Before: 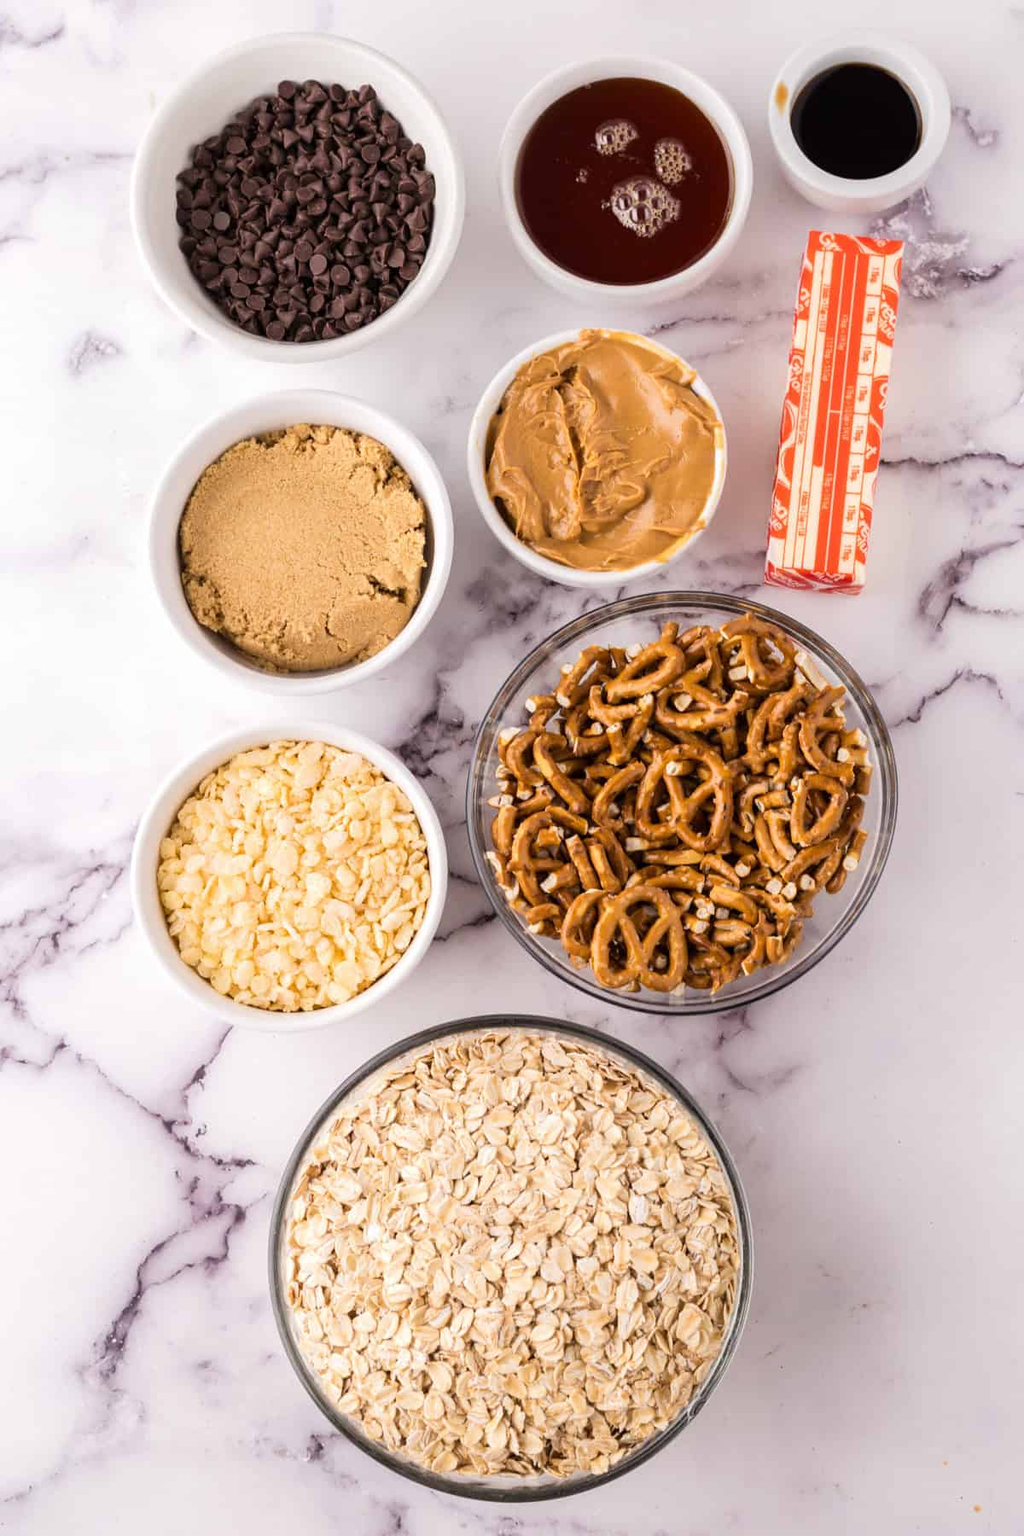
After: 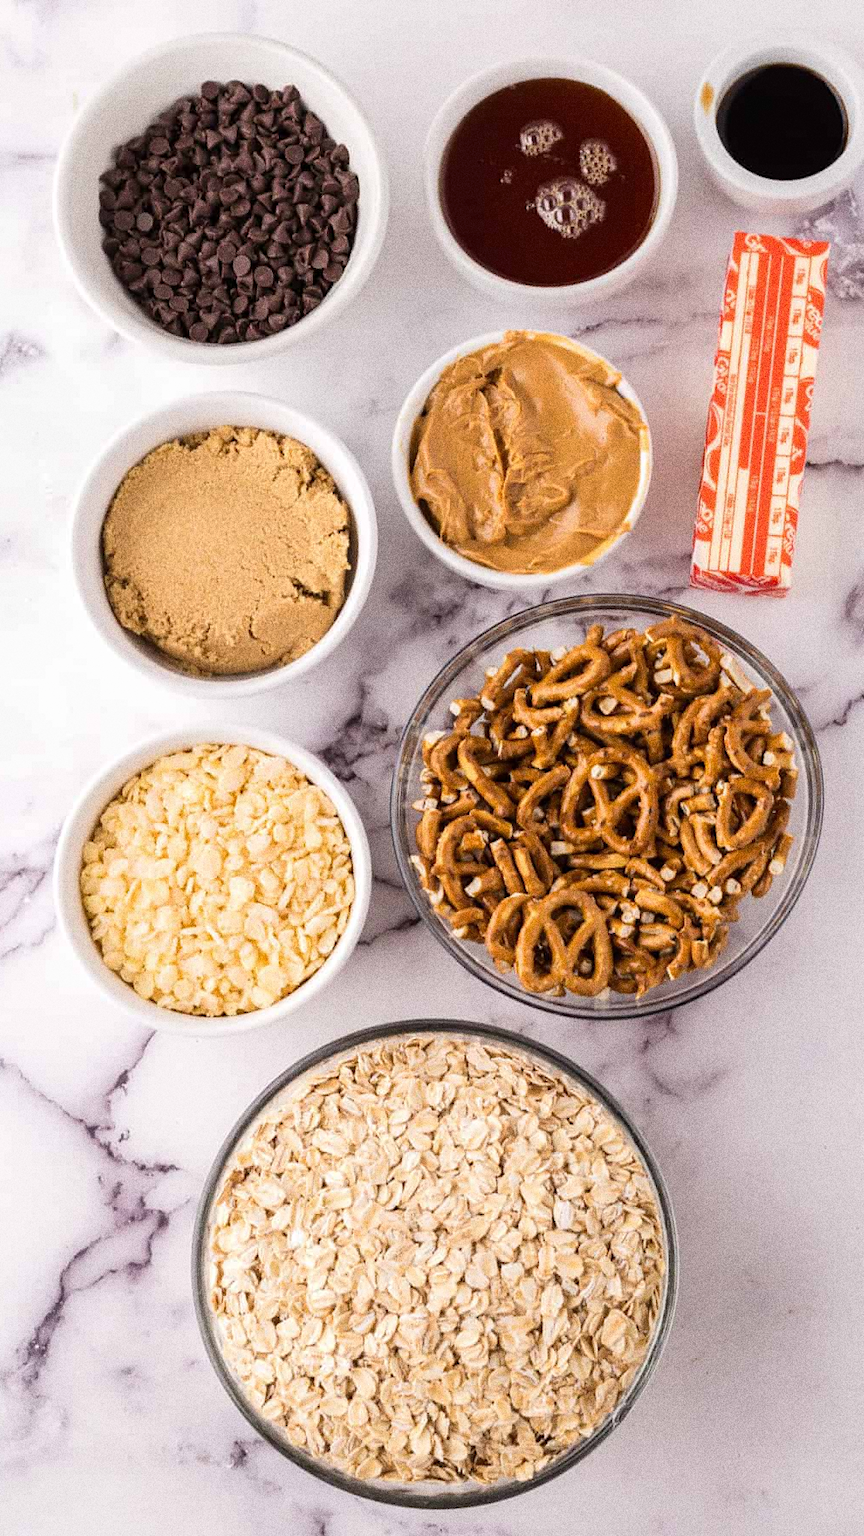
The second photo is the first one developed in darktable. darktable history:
grain: strength 49.07%
crop: left 7.598%, right 7.873%
